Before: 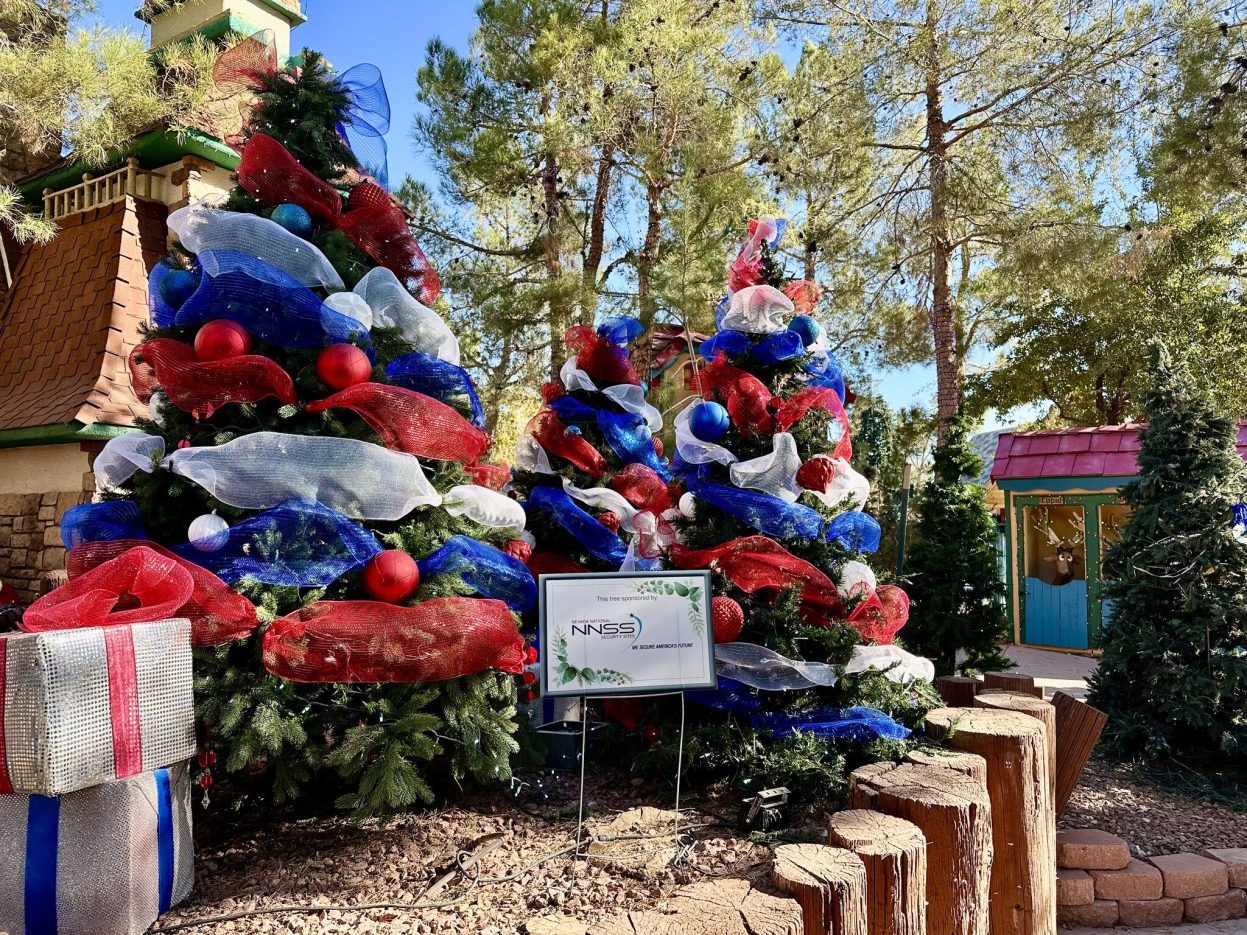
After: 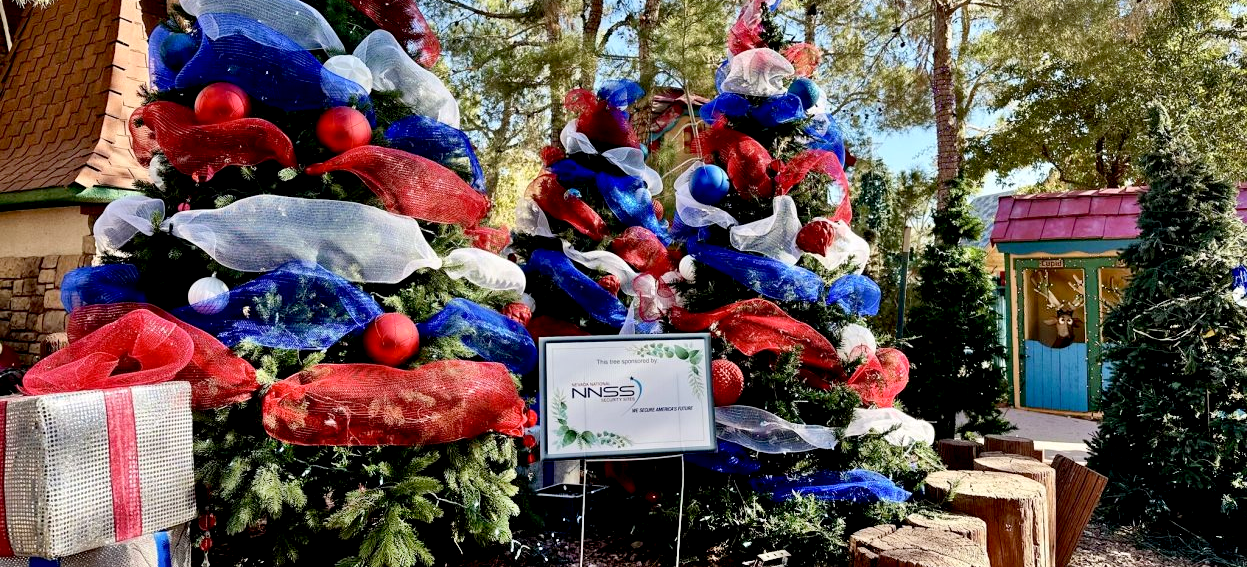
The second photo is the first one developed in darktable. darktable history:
exposure: black level correction 0.007, exposure 0.093 EV, compensate highlight preservation false
crop and rotate: top 25.357%, bottom 13.942%
shadows and highlights: shadows 60, soften with gaussian
